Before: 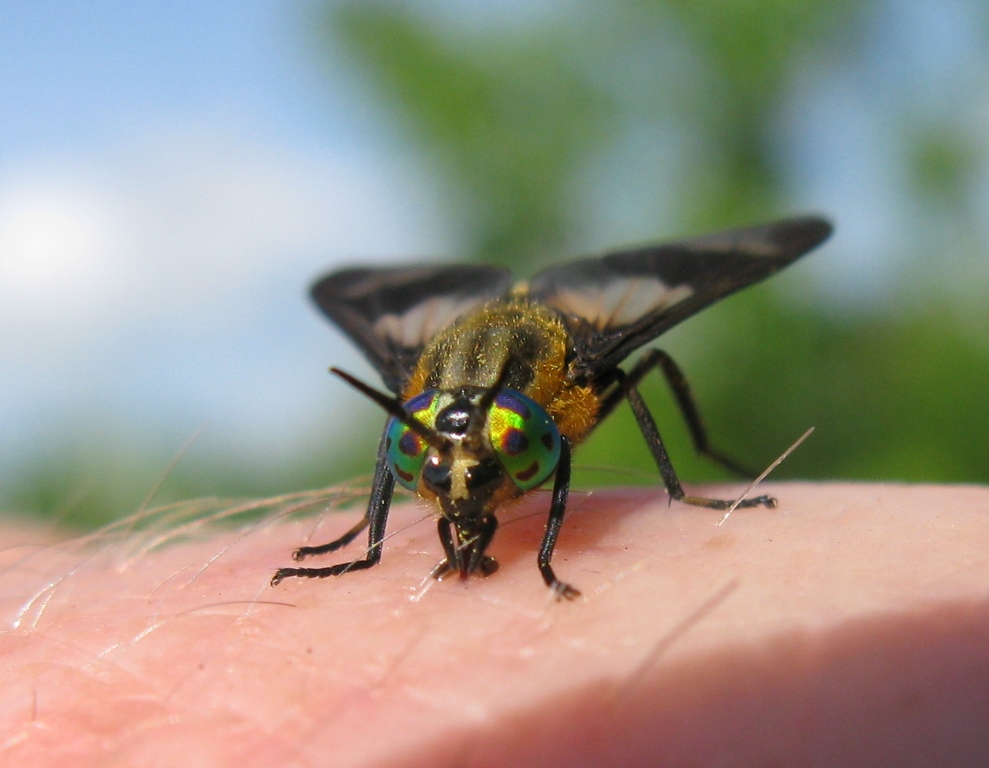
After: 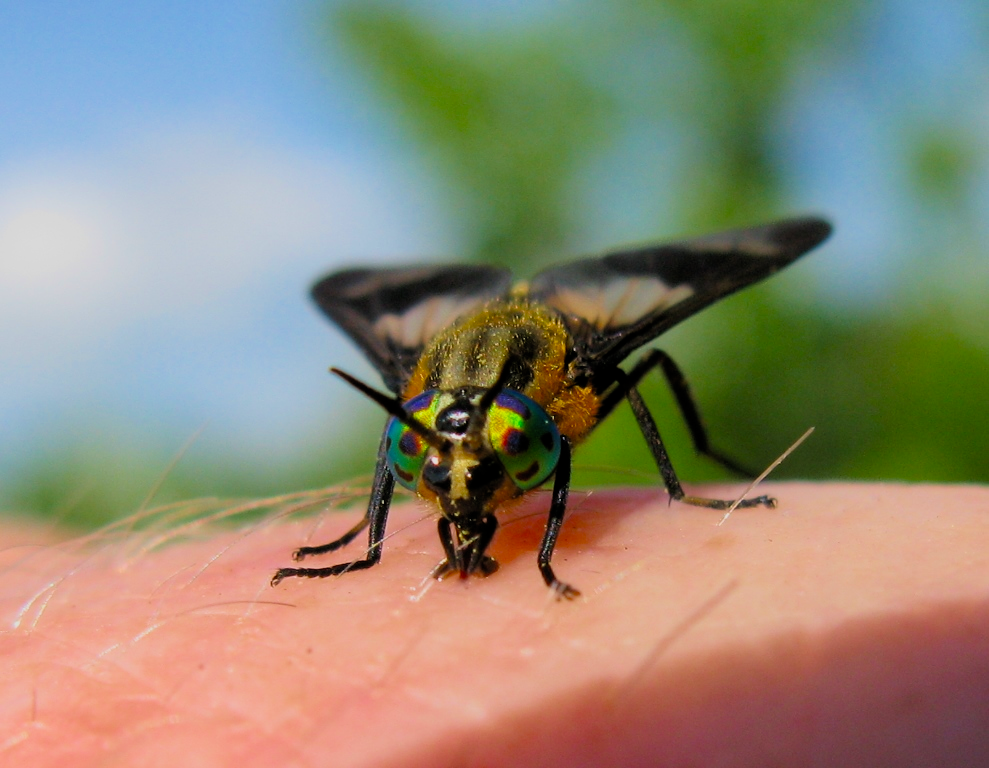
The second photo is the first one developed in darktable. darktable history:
velvia: on, module defaults
filmic rgb: black relative exposure -7.6 EV, white relative exposure 4.64 EV, threshold 3 EV, target black luminance 0%, hardness 3.55, latitude 50.51%, contrast 1.033, highlights saturation mix 10%, shadows ↔ highlights balance -0.198%, color science v4 (2020), enable highlight reconstruction true
